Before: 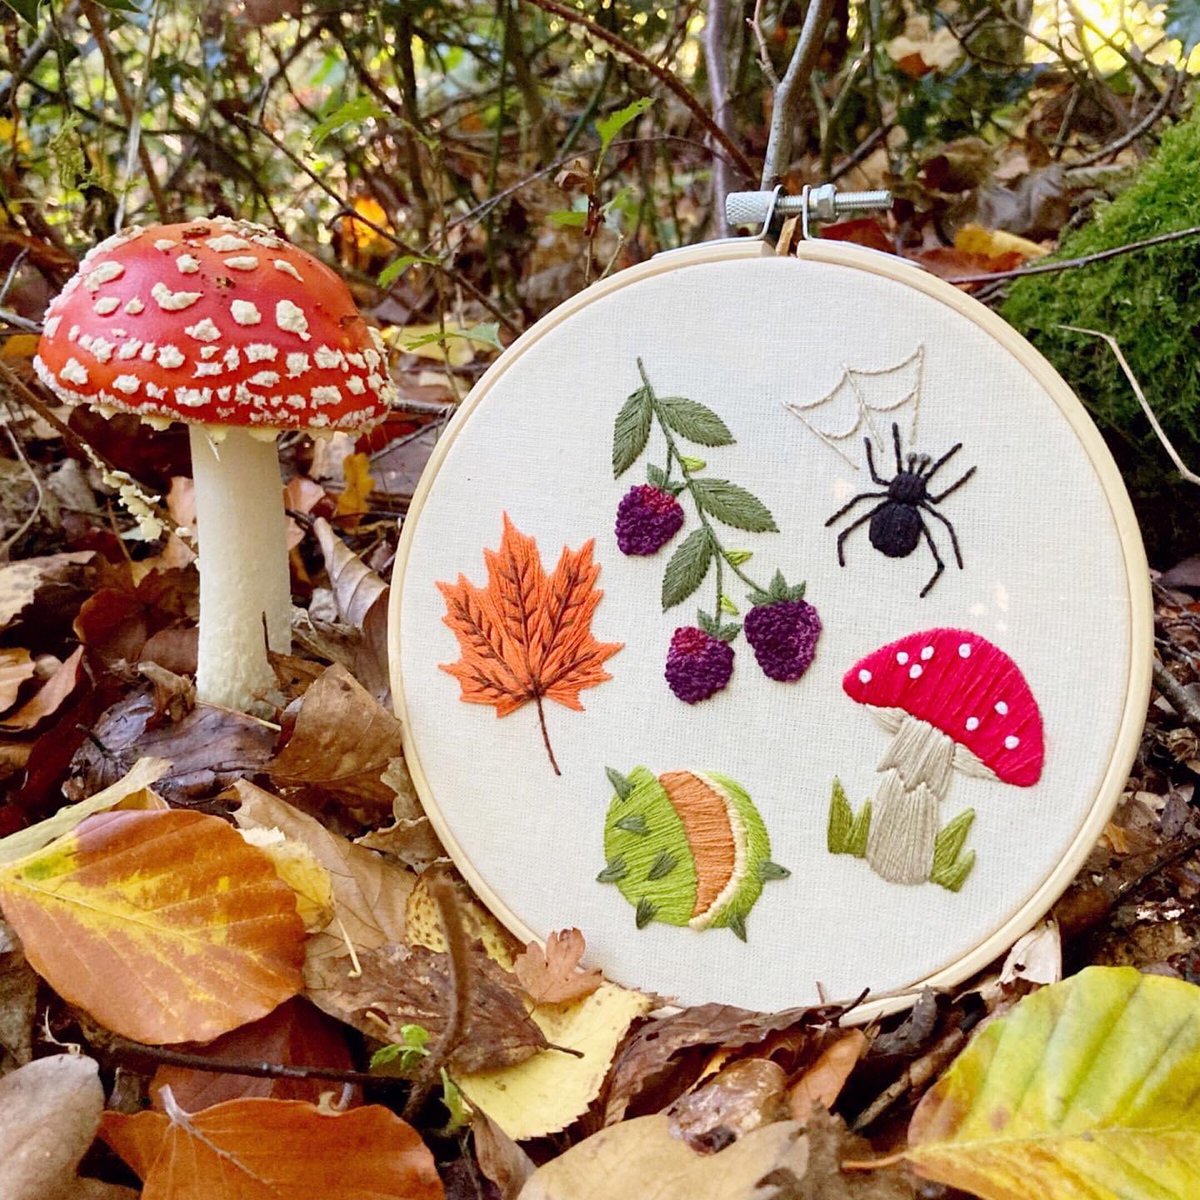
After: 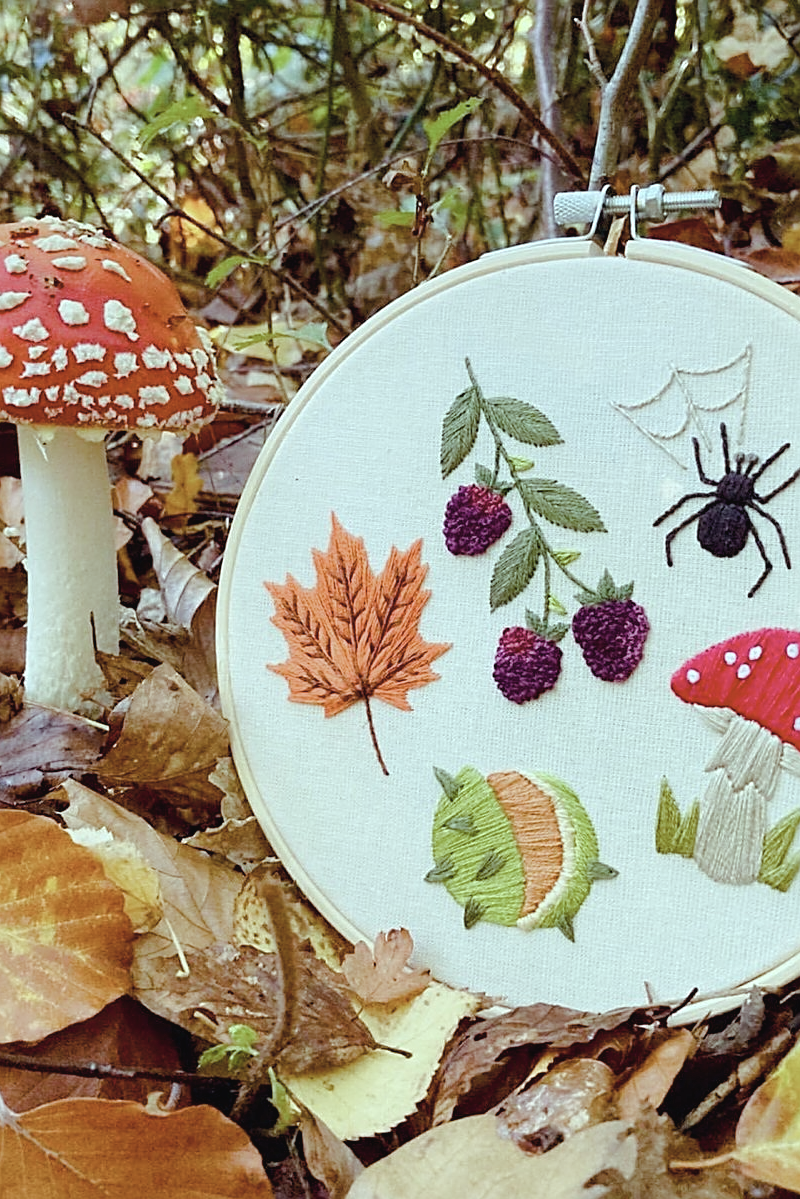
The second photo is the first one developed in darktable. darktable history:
crop and rotate: left 14.367%, right 18.939%
sharpen: on, module defaults
color balance rgb: highlights gain › chroma 4.015%, highlights gain › hue 200.93°, perceptual saturation grading › global saturation 45.737%, perceptual saturation grading › highlights -50.157%, perceptual saturation grading › shadows 30.449%, perceptual brilliance grading › mid-tones 10.157%, perceptual brilliance grading › shadows 15.354%
contrast brightness saturation: contrast -0.056, saturation -0.4
